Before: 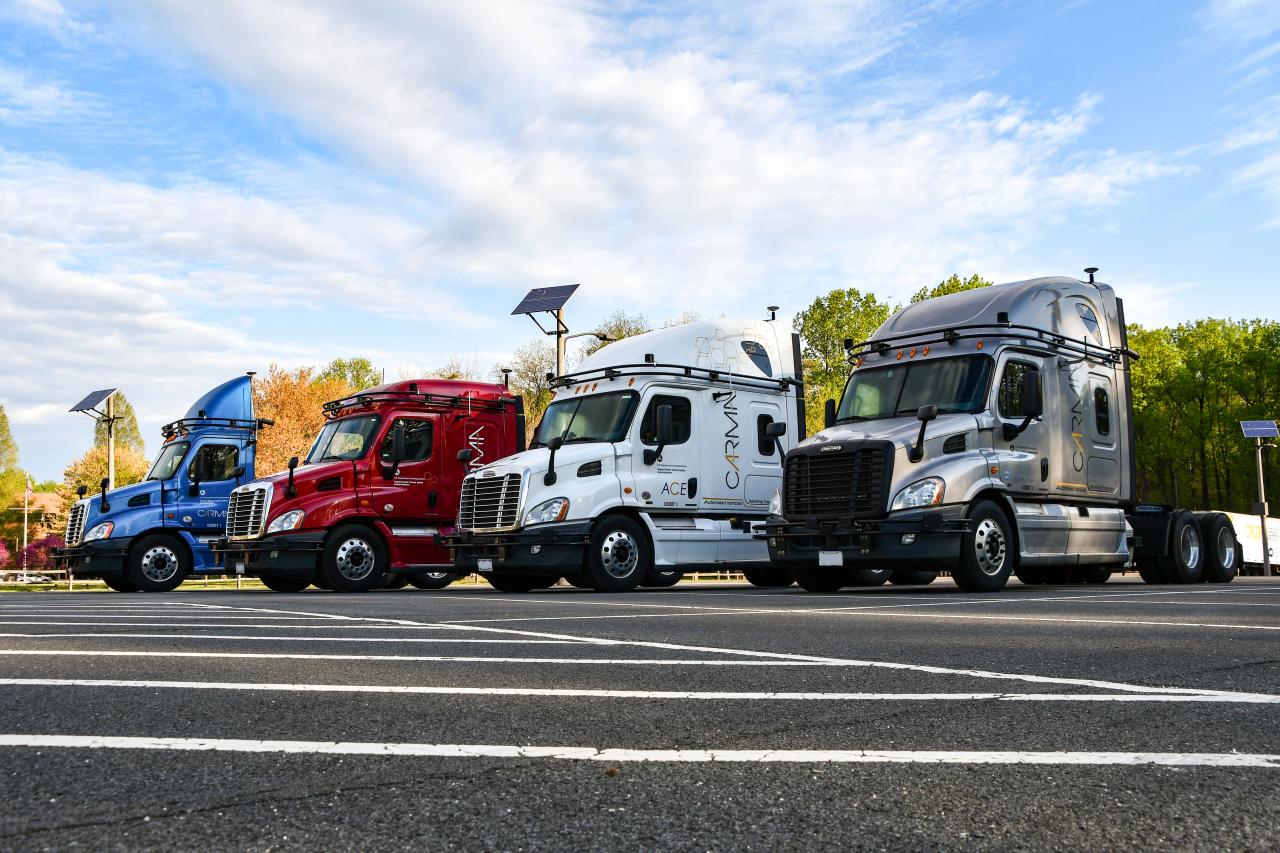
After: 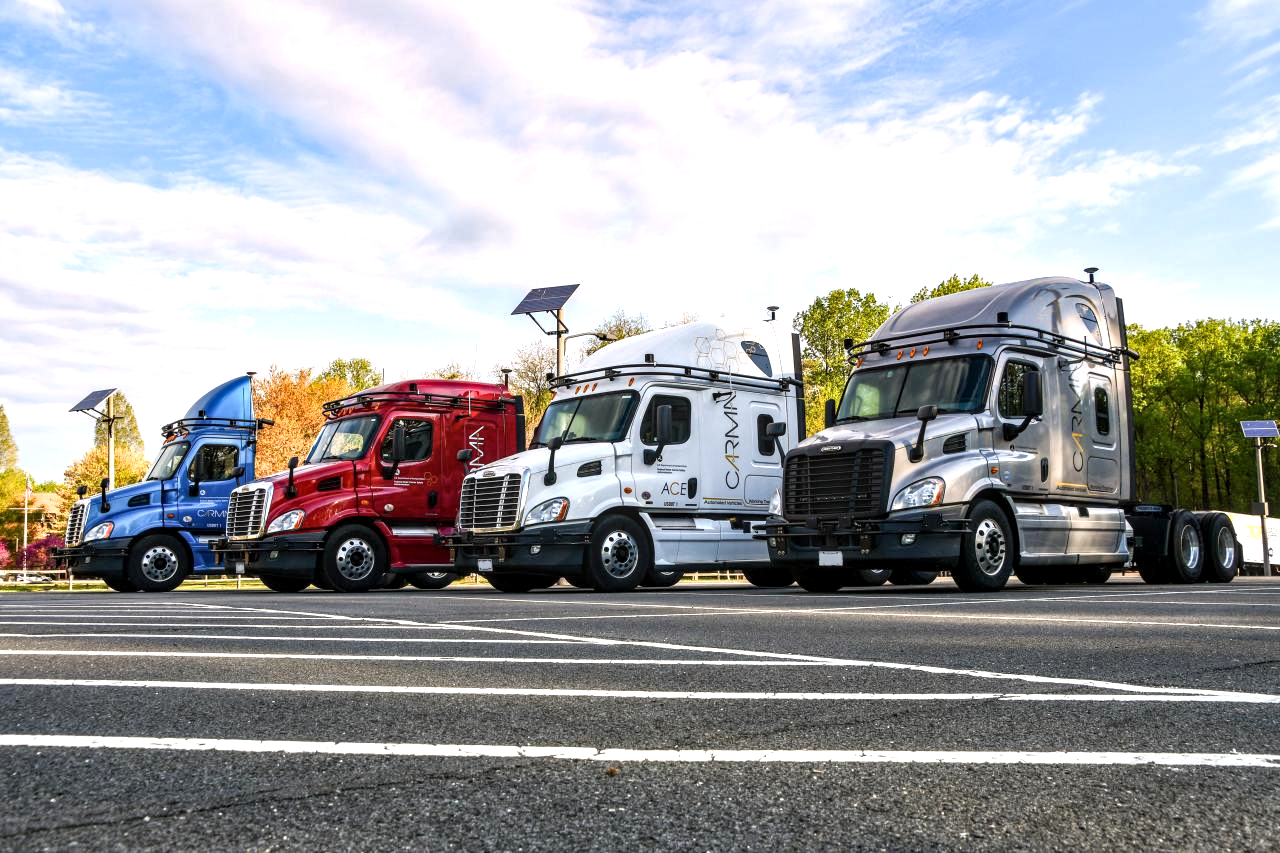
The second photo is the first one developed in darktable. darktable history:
graduated density: density 0.38 EV, hardness 21%, rotation -6.11°, saturation 32%
local contrast: detail 130%
exposure: black level correction 0.001, exposure 0.5 EV, compensate exposure bias true, compensate highlight preservation false
